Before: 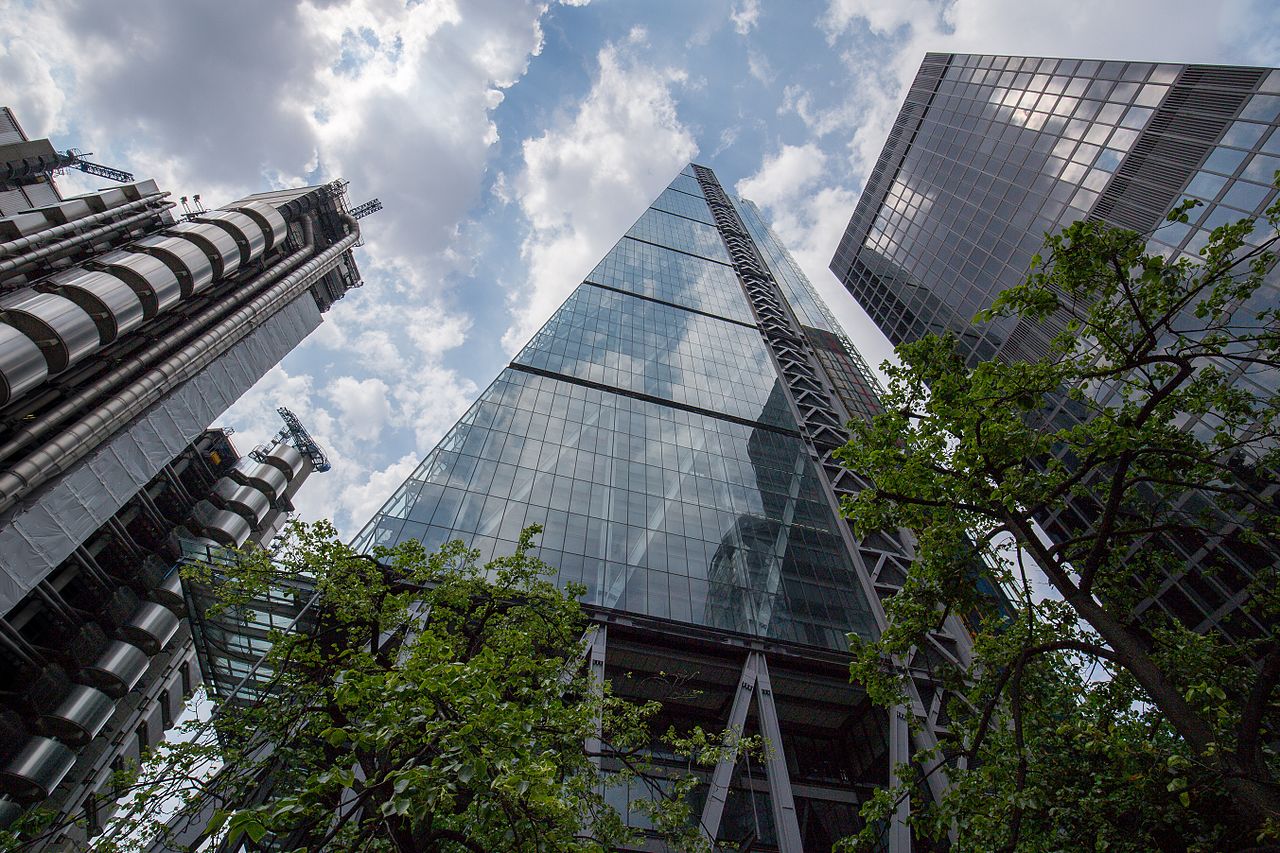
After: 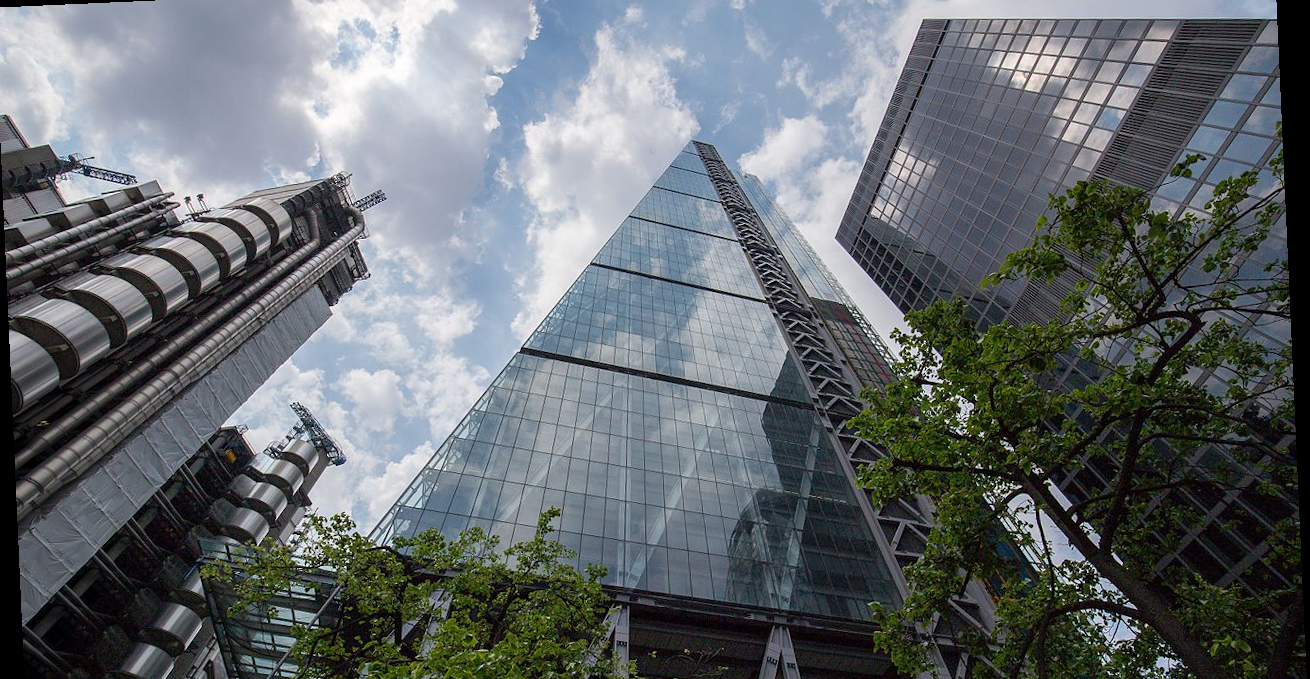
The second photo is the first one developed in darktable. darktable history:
crop: left 0.387%, top 5.469%, bottom 19.809%
rotate and perspective: rotation -2.56°, automatic cropping off
